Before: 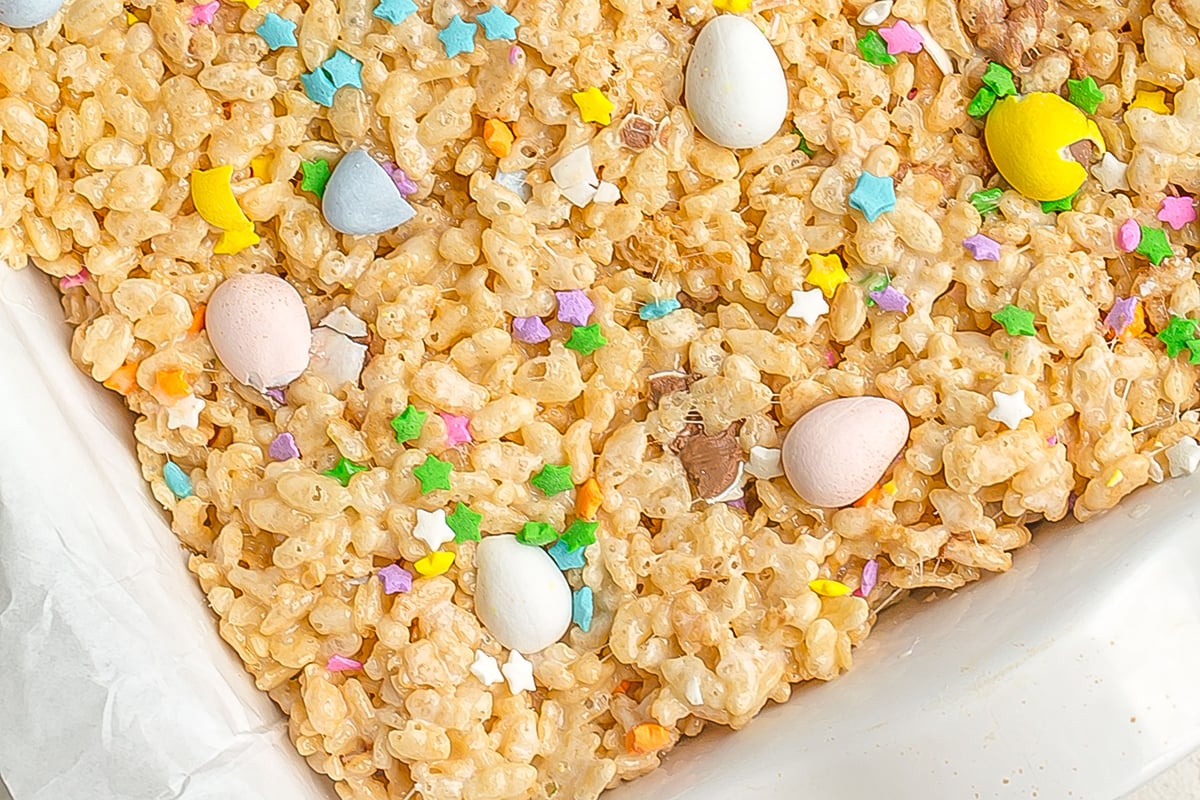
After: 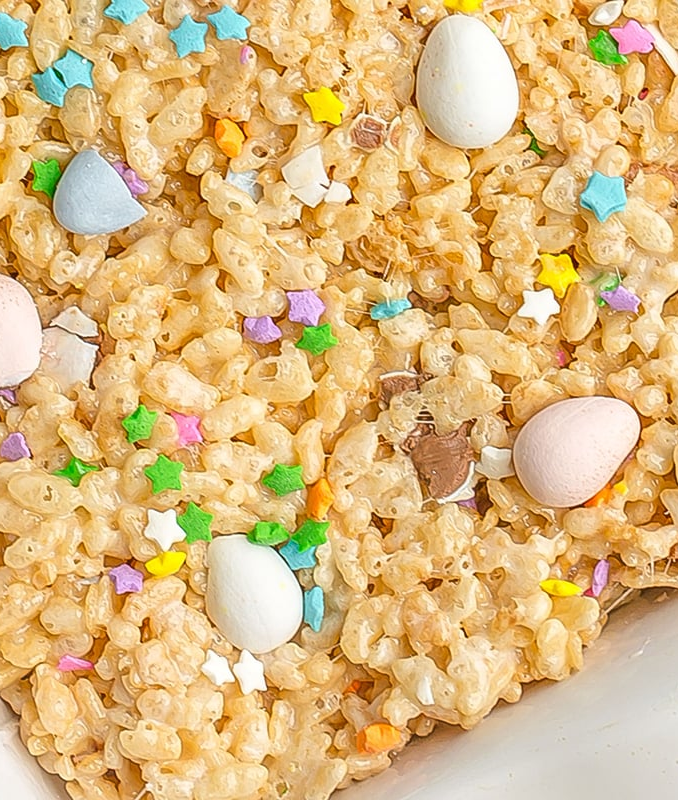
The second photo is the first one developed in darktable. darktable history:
crop and rotate: left 22.436%, right 21.019%
